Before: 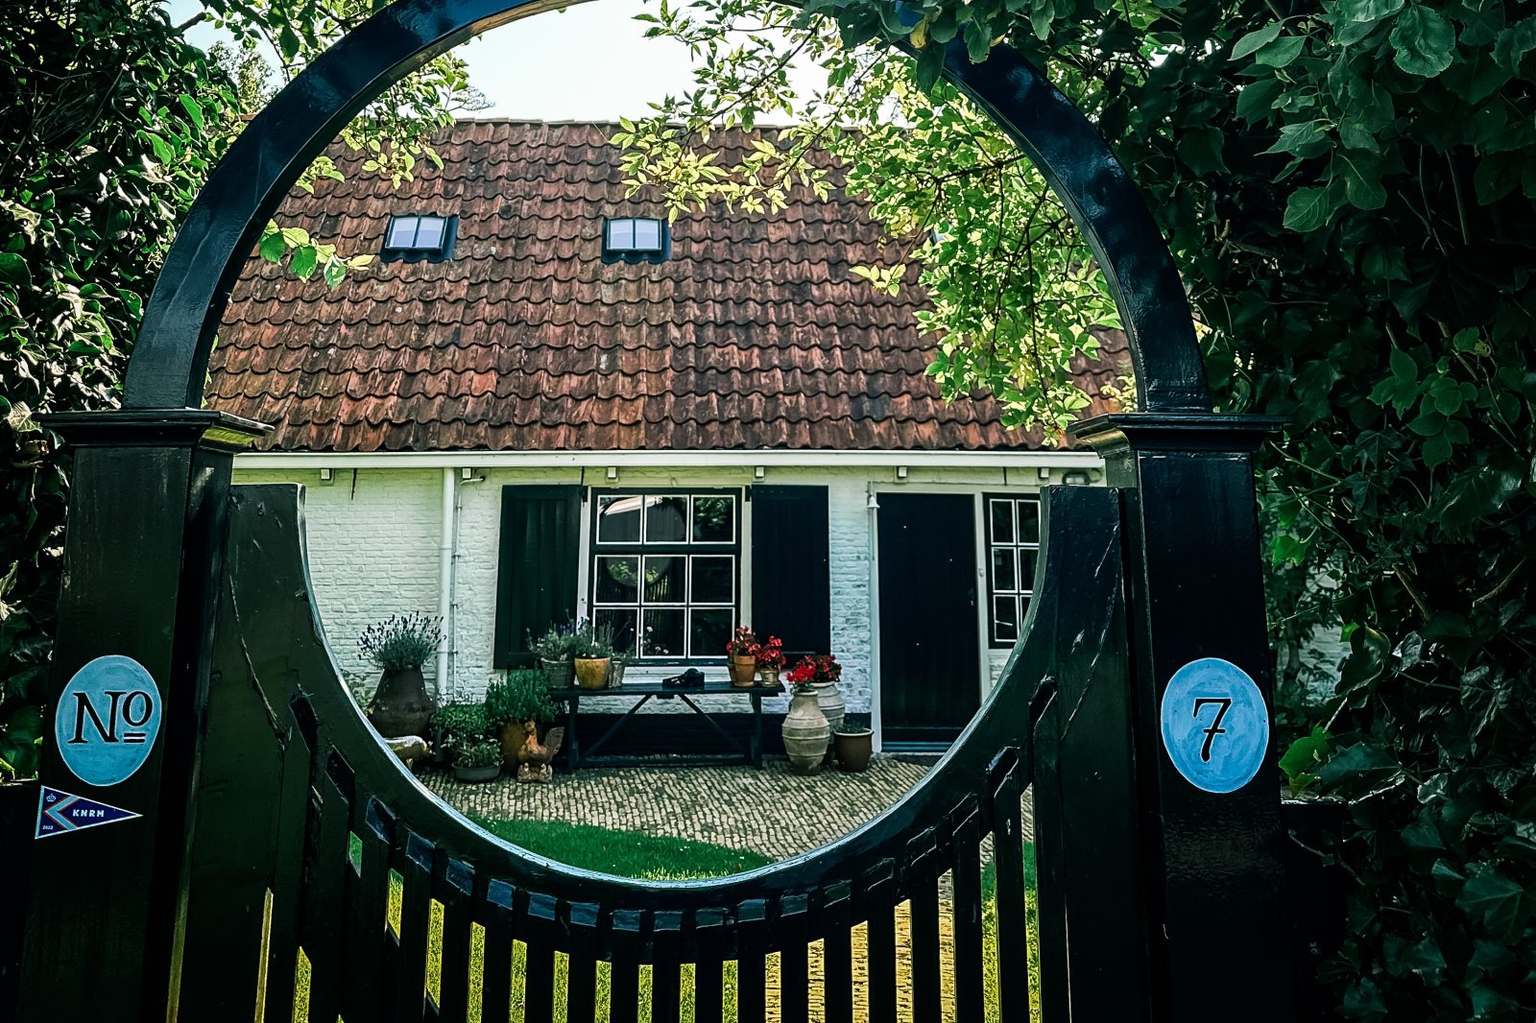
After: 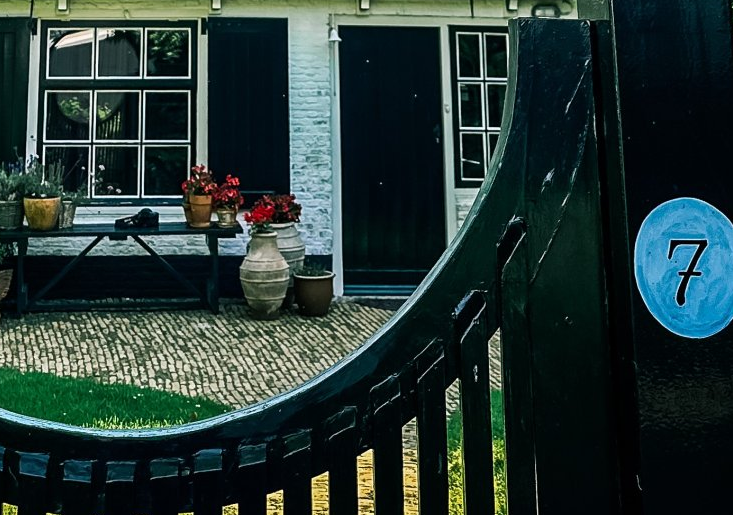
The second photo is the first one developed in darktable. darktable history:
crop: left 35.976%, top 45.819%, right 18.162%, bottom 5.807%
